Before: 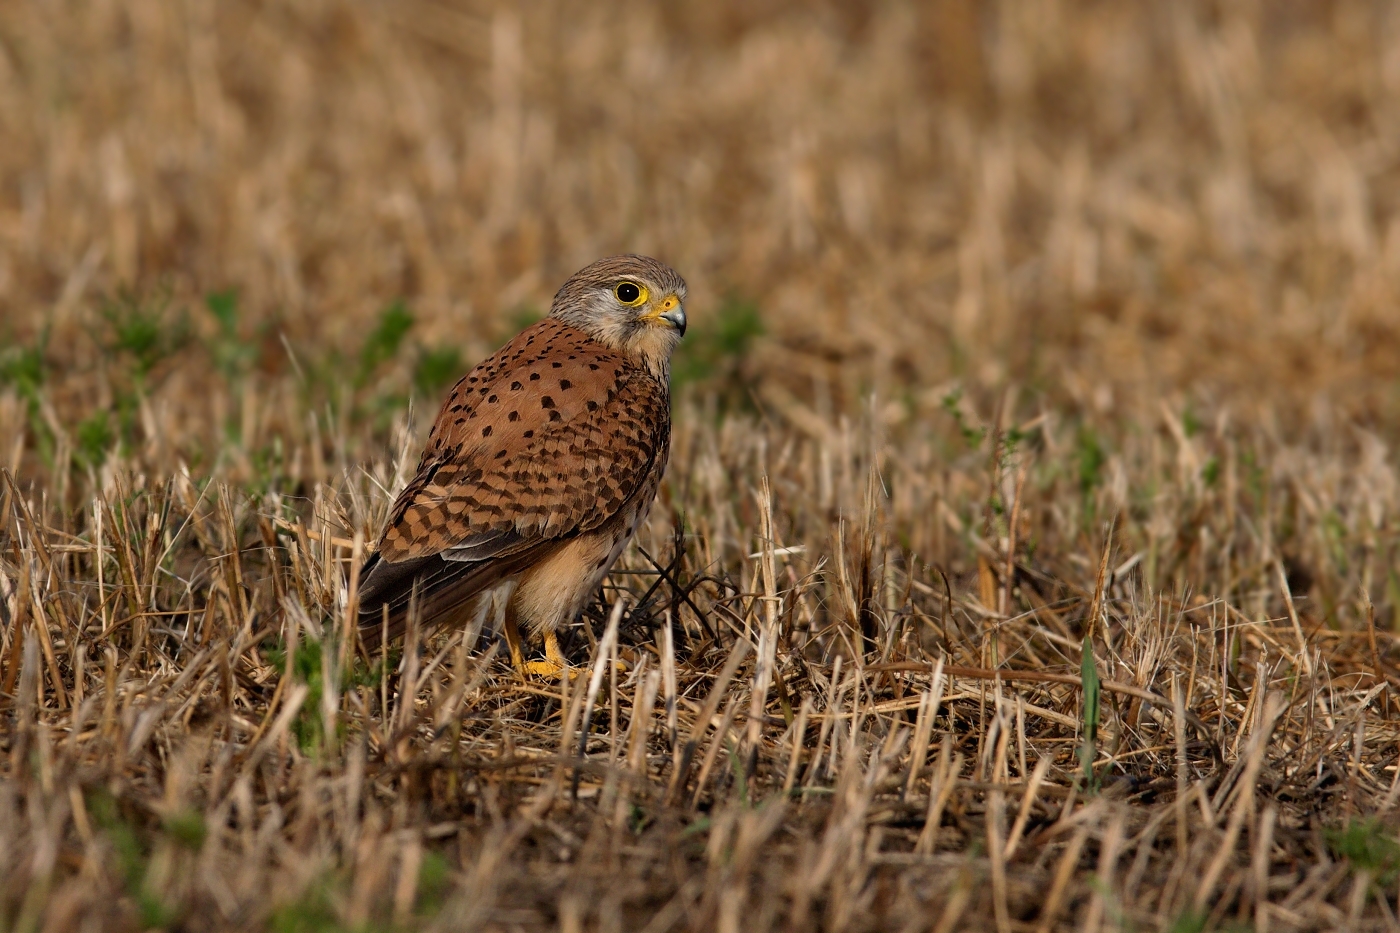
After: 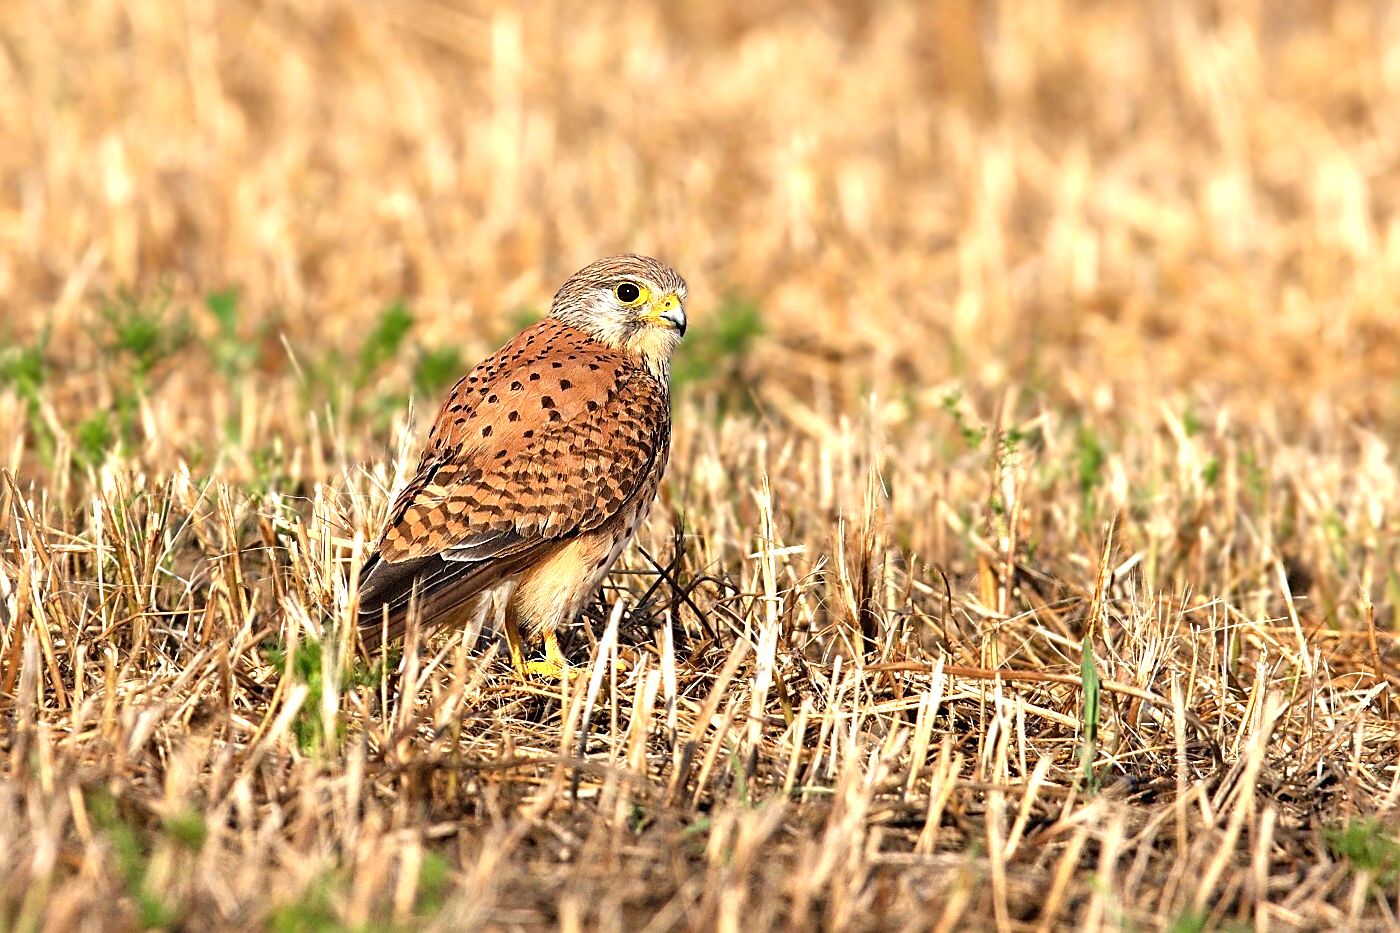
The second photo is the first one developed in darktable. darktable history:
sharpen: amount 0.575
exposure: black level correction 0, exposure 1.1 EV, compensate exposure bias true, compensate highlight preservation false
